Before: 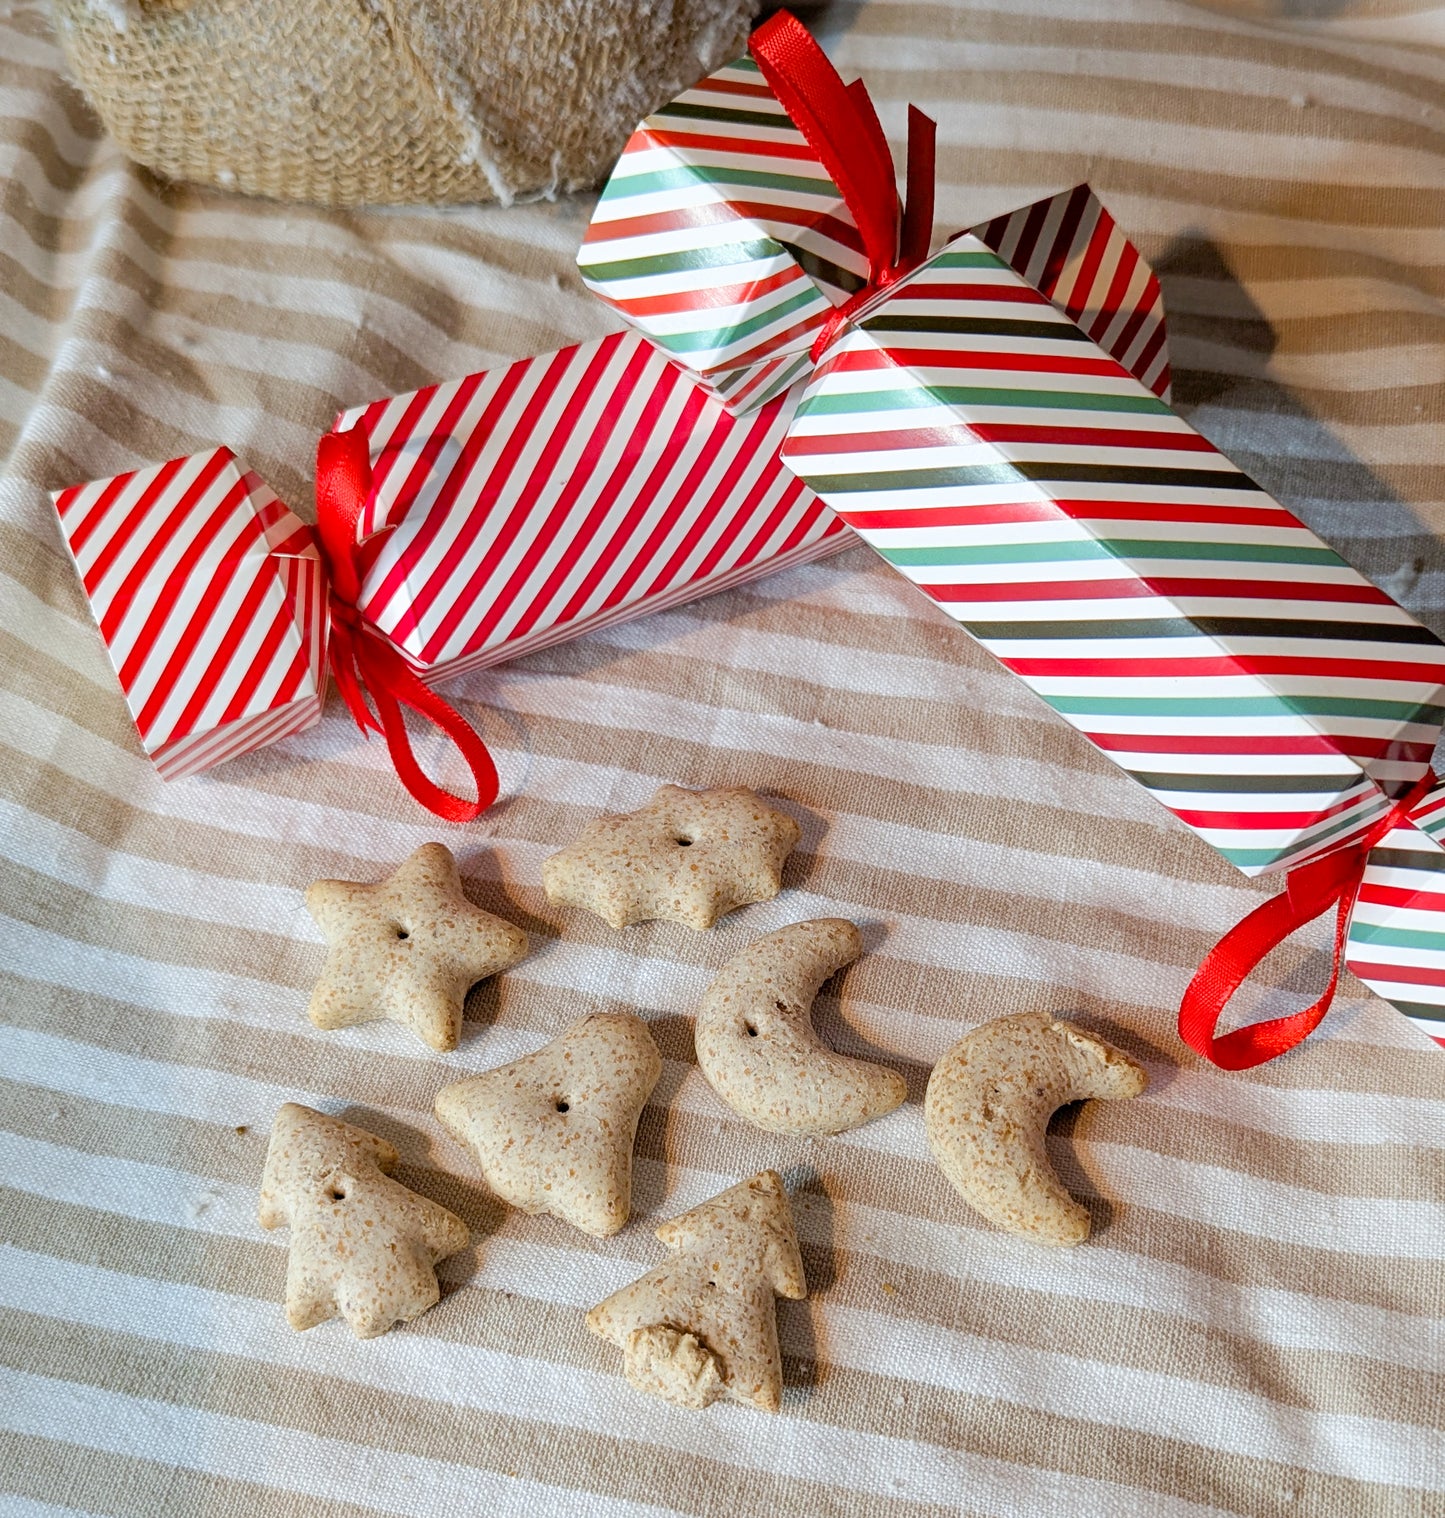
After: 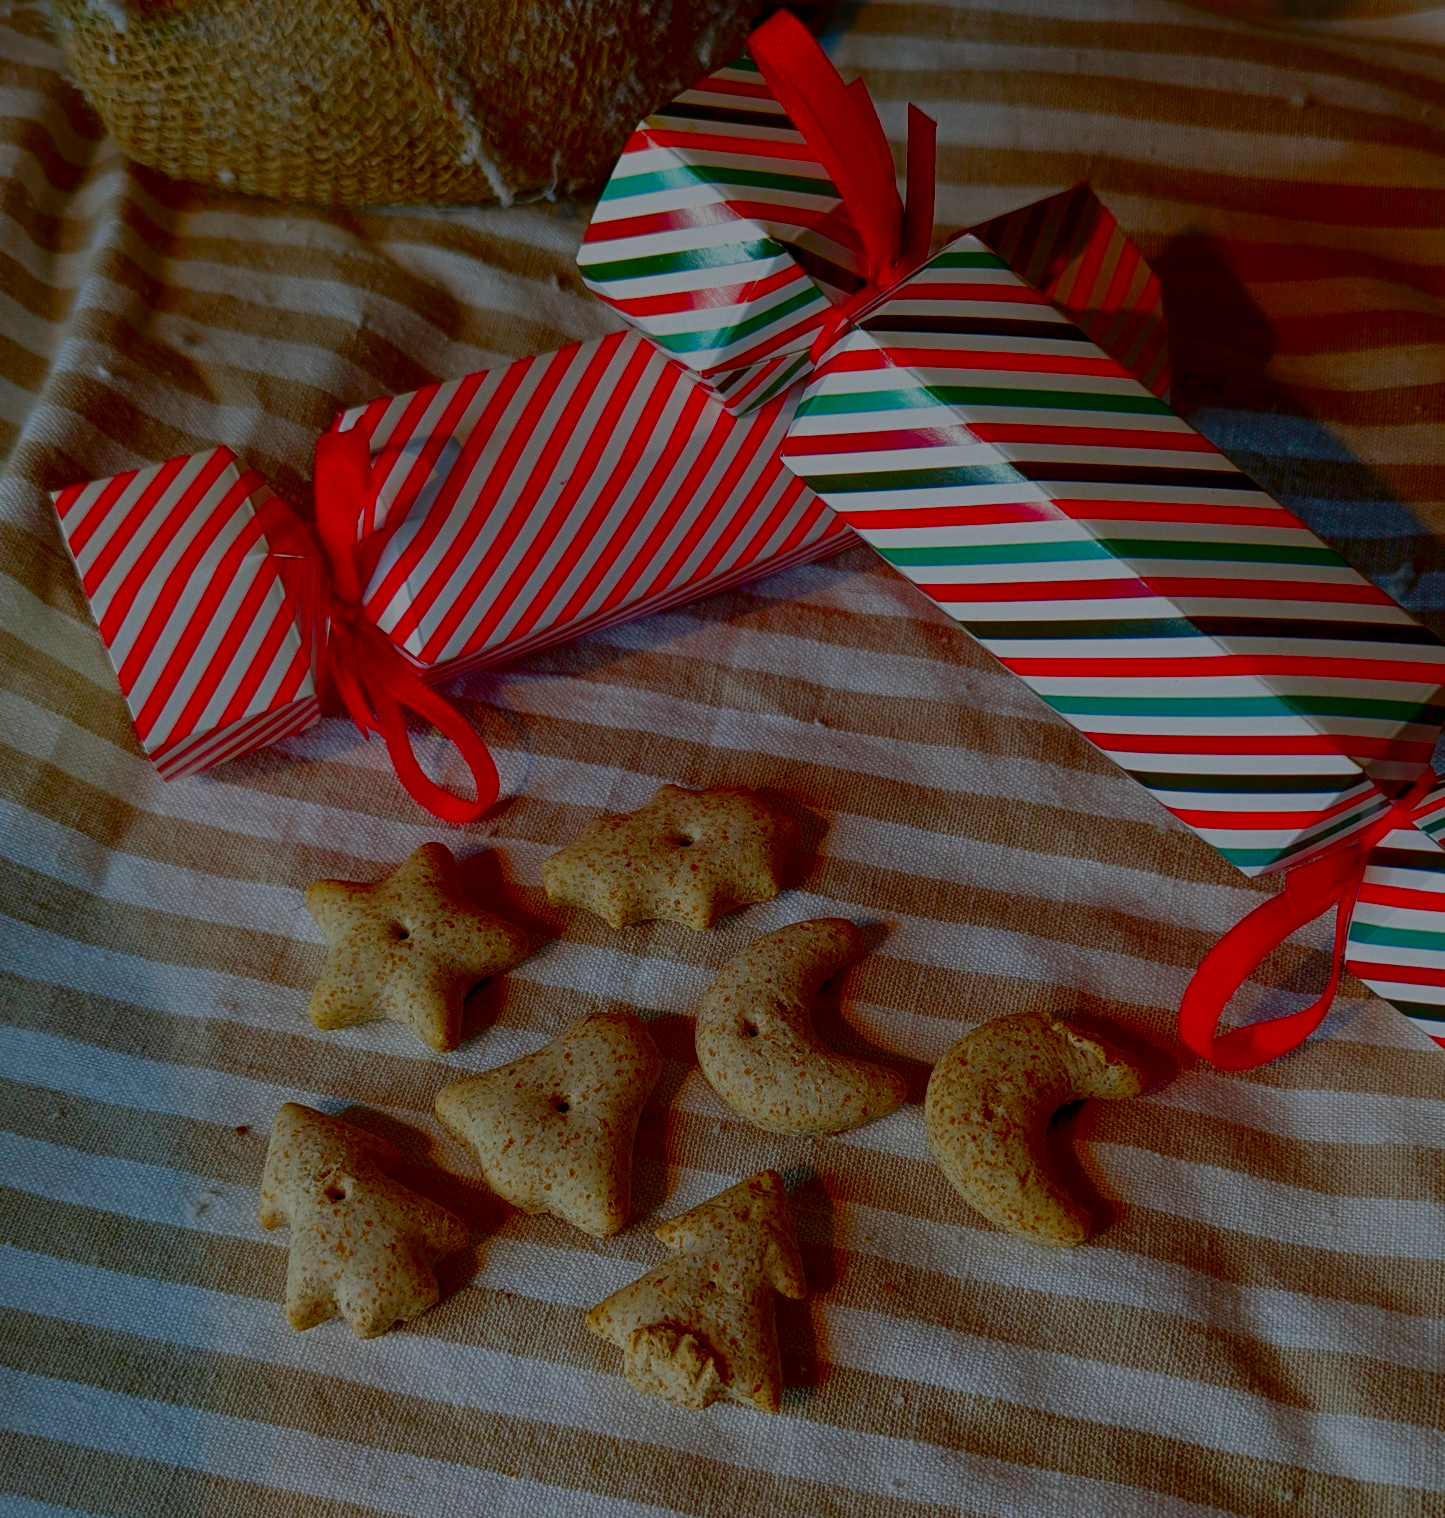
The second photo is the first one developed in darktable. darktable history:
filmic rgb: black relative exposure -7.65 EV, white relative exposure 4.56 EV, hardness 3.61, contrast in shadows safe
contrast brightness saturation: brightness -0.992, saturation 0.987
